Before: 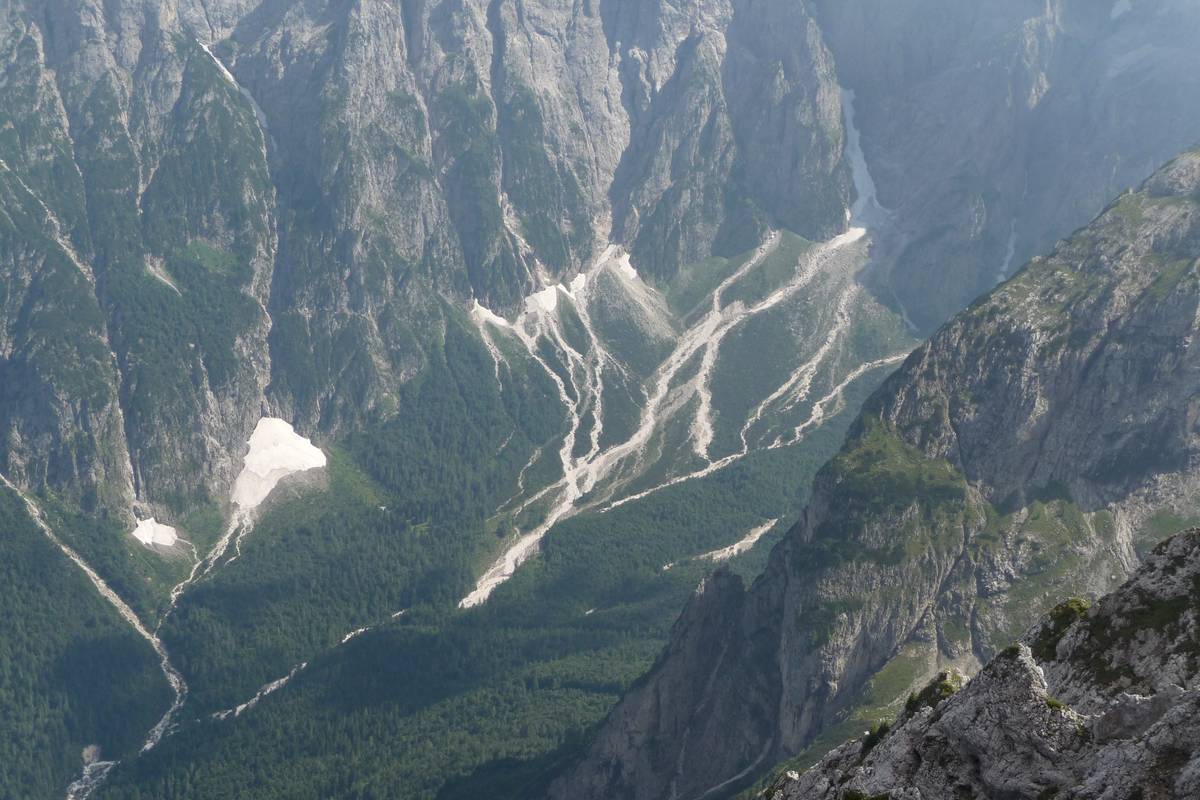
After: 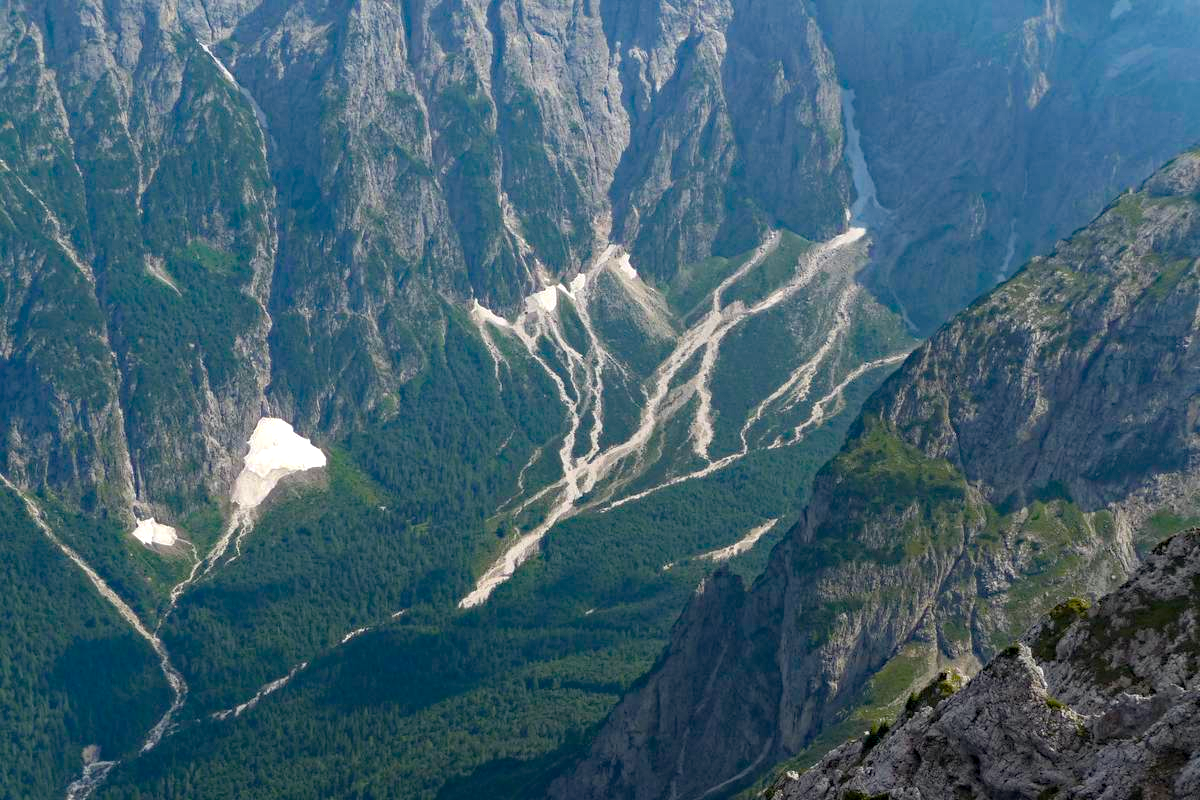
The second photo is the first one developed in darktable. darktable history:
haze removal: strength 0.53, distance 0.925, compatibility mode true, adaptive false
color balance rgb: perceptual saturation grading › global saturation 25%, global vibrance 20%
